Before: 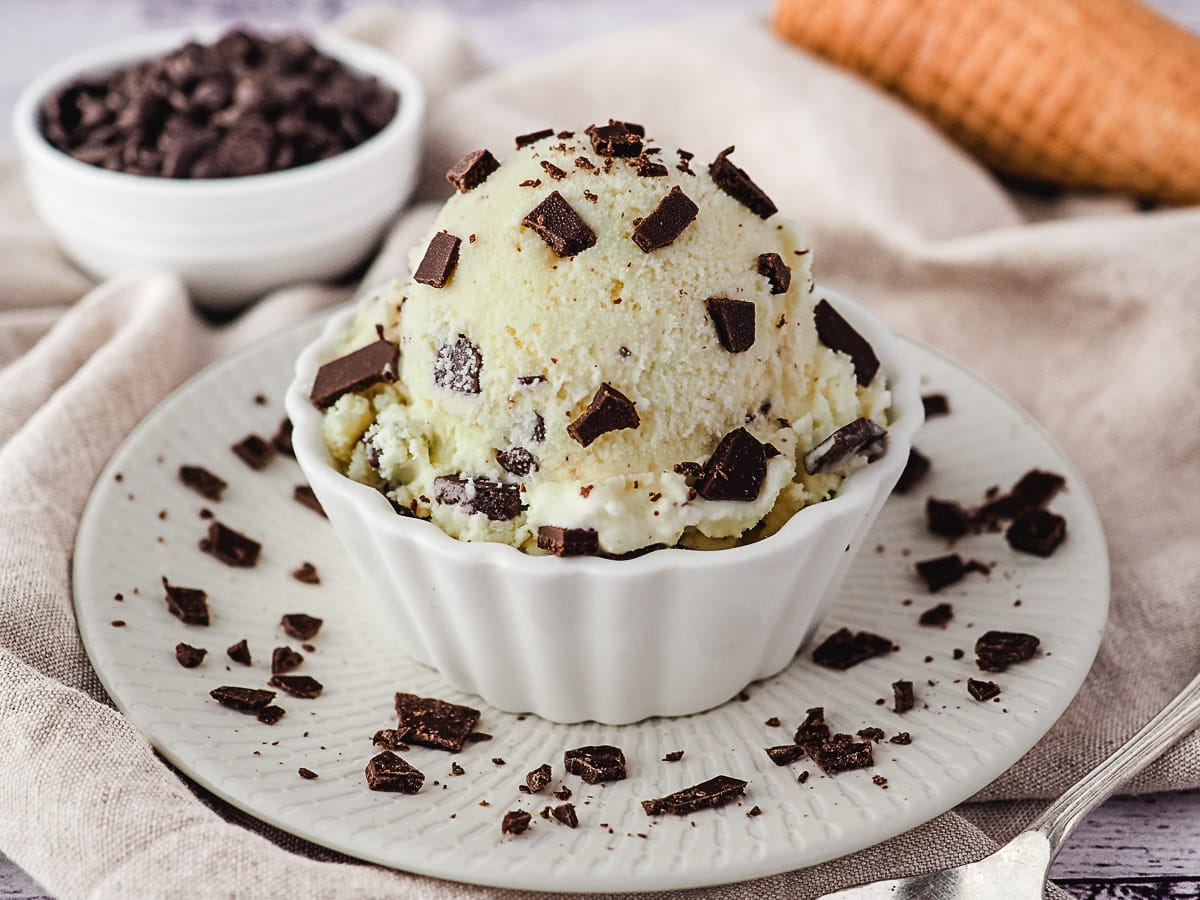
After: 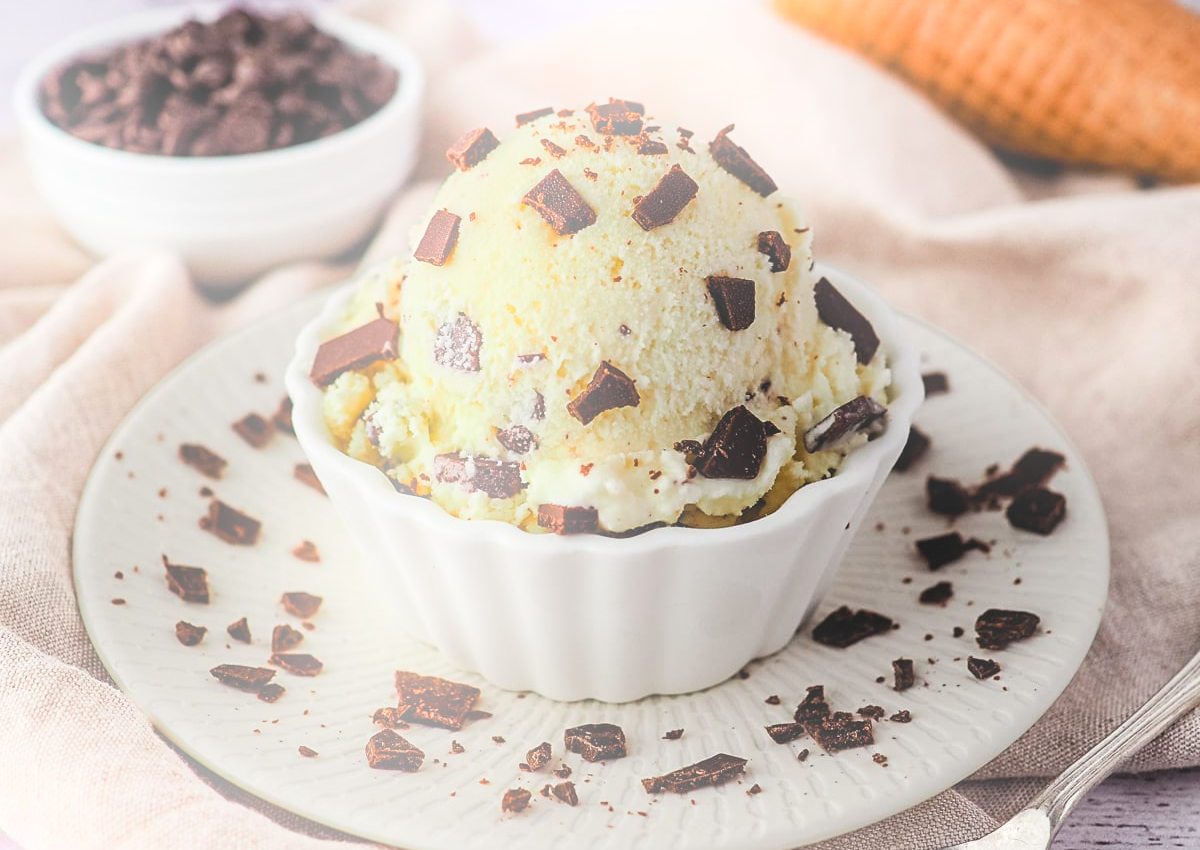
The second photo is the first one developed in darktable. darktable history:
bloom: on, module defaults
crop and rotate: top 2.479%, bottom 3.018%
levels: levels [0.016, 0.5, 0.996]
